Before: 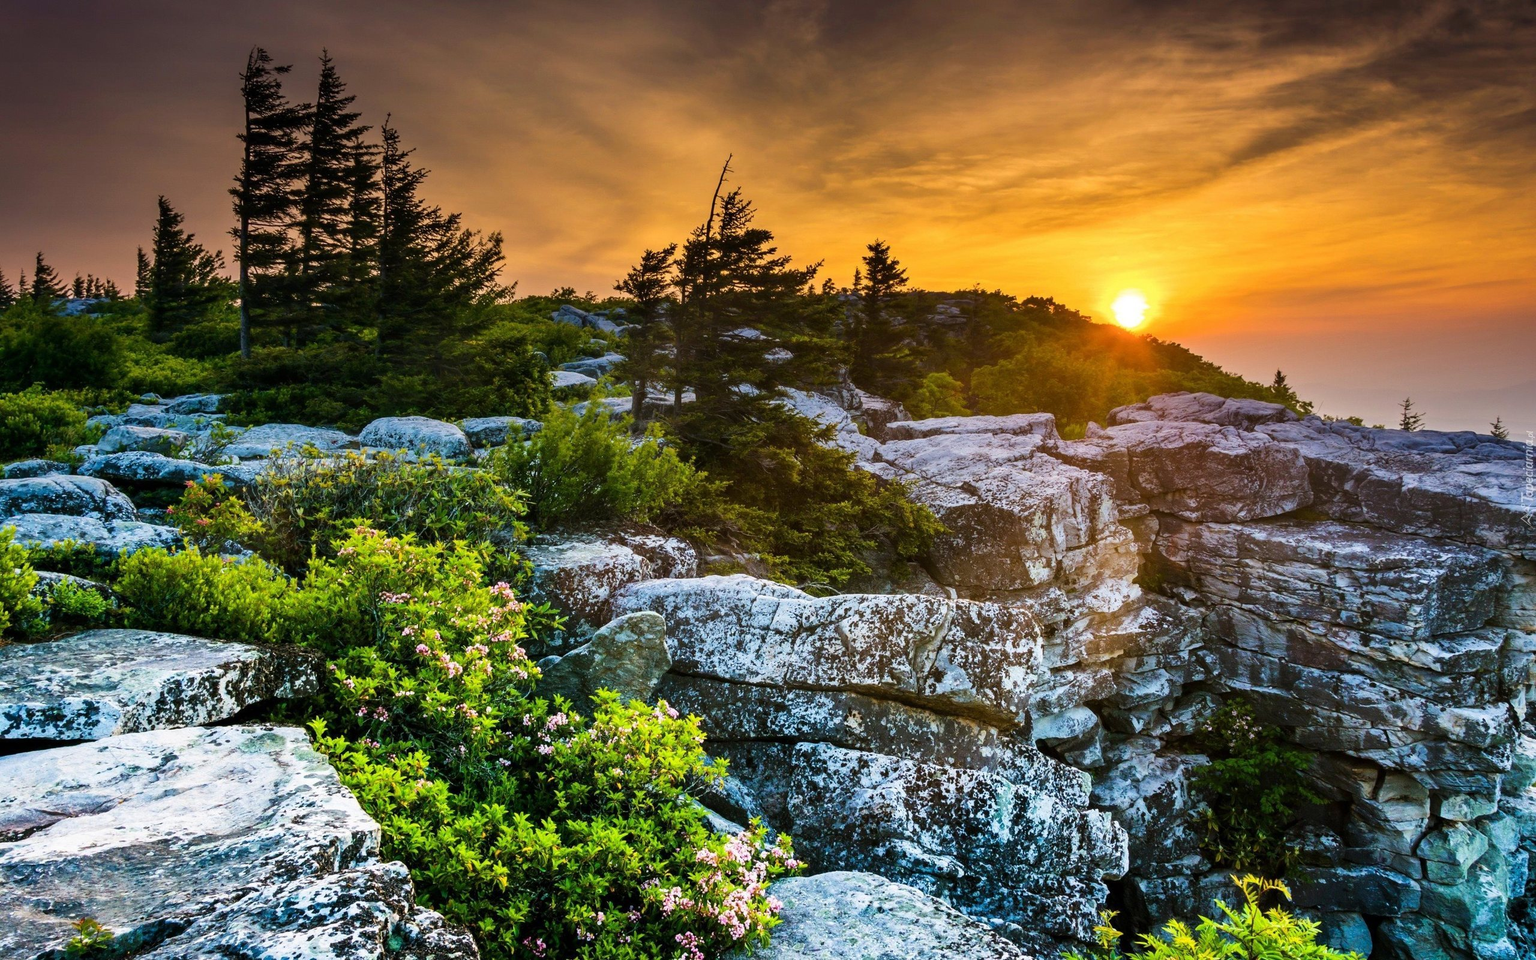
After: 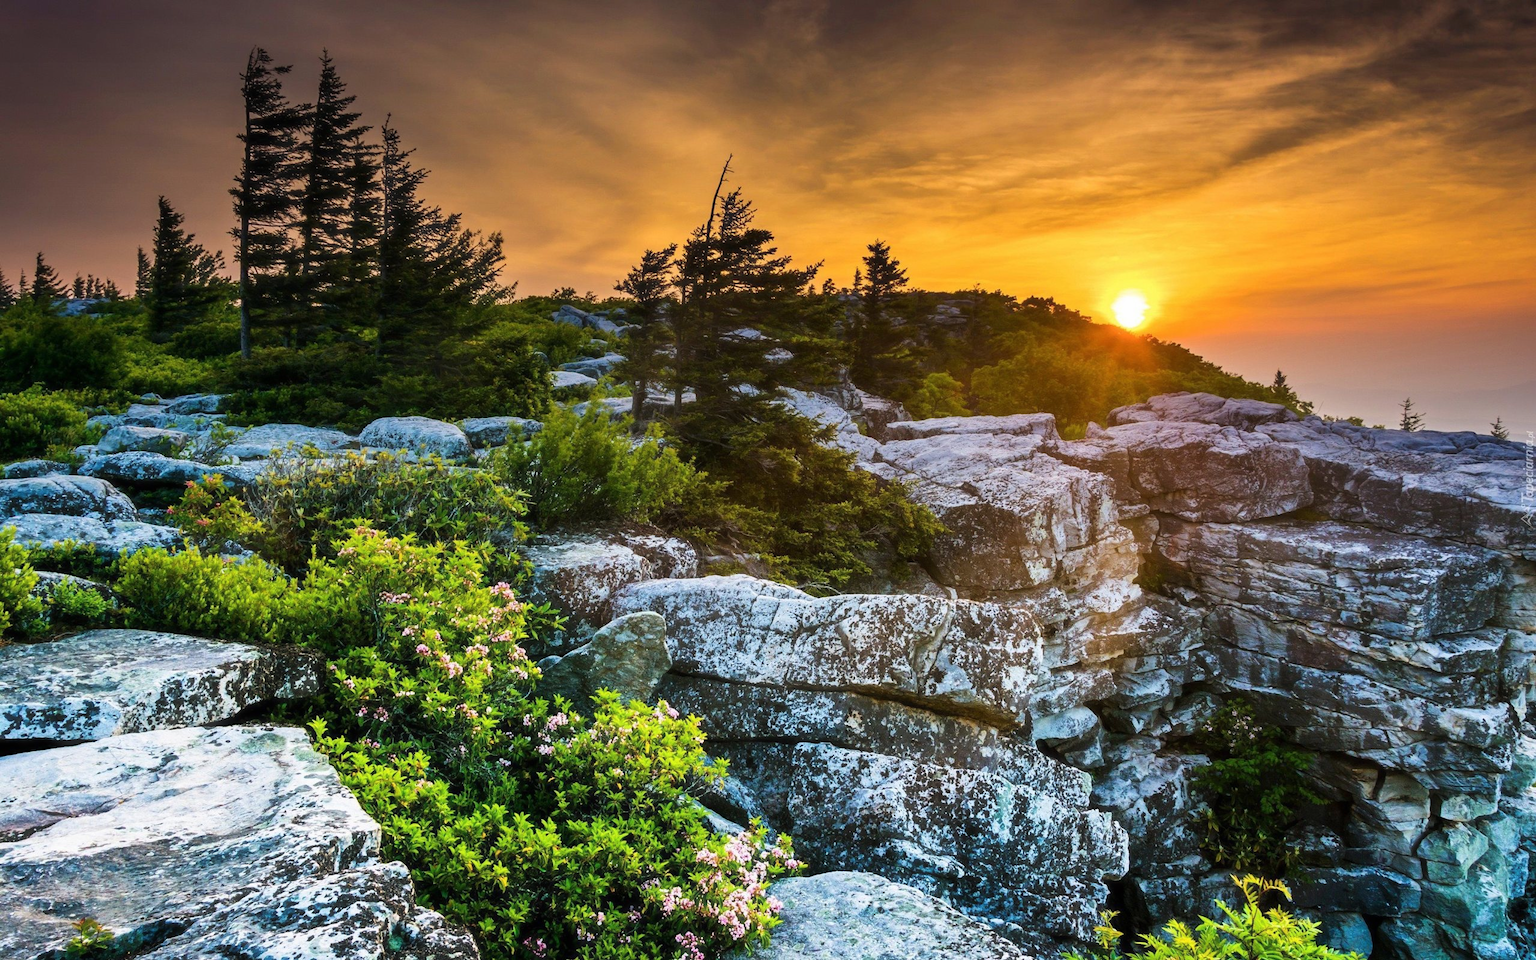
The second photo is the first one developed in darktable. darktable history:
haze removal: strength -0.044, compatibility mode true, adaptive false
